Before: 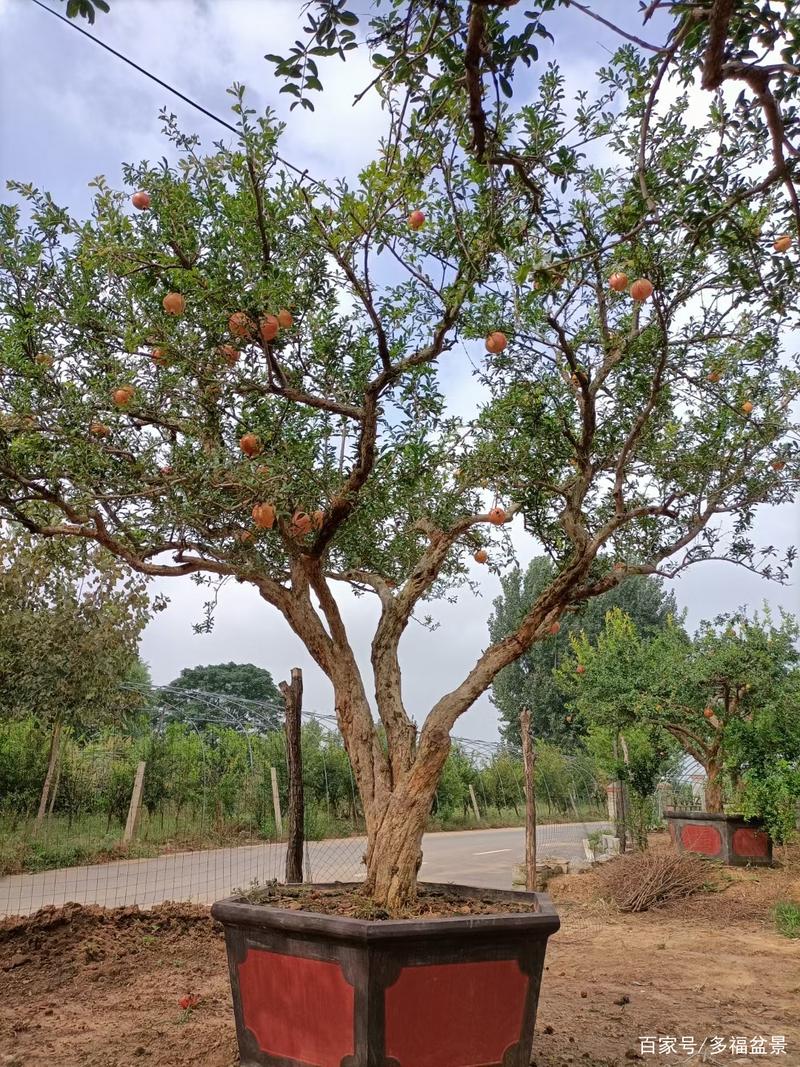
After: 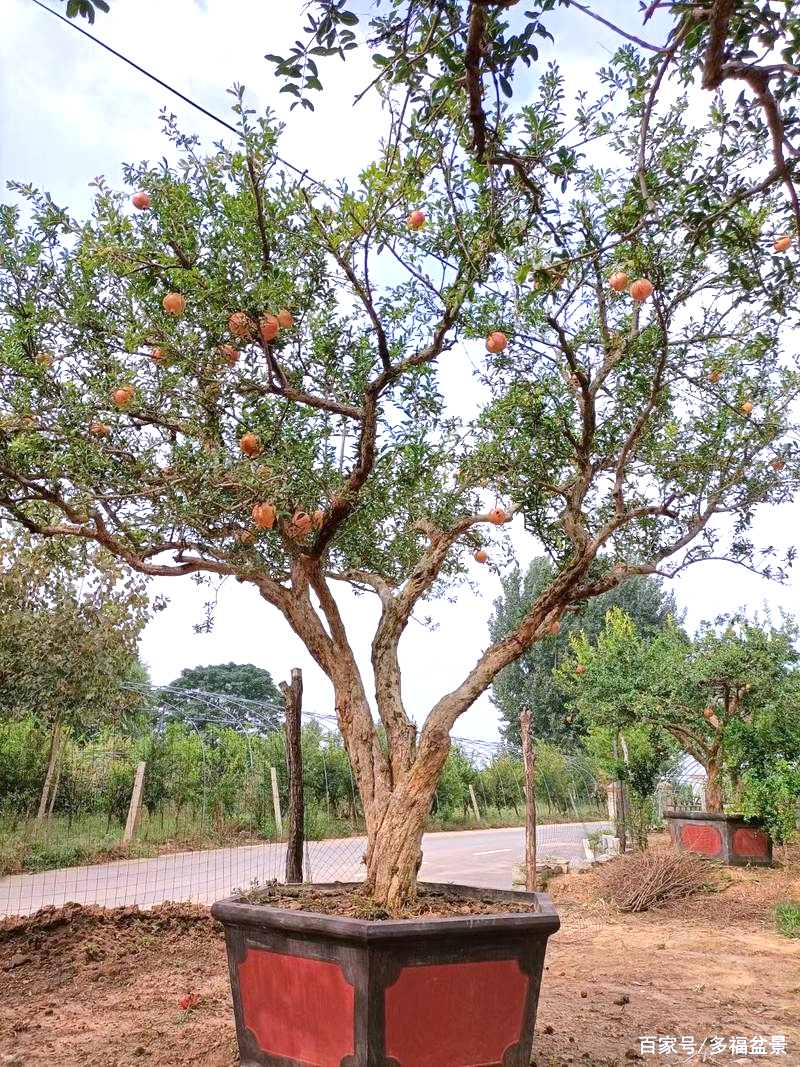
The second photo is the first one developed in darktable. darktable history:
white balance: red 1.004, blue 1.096
exposure: exposure 0.766 EV, compensate highlight preservation false
